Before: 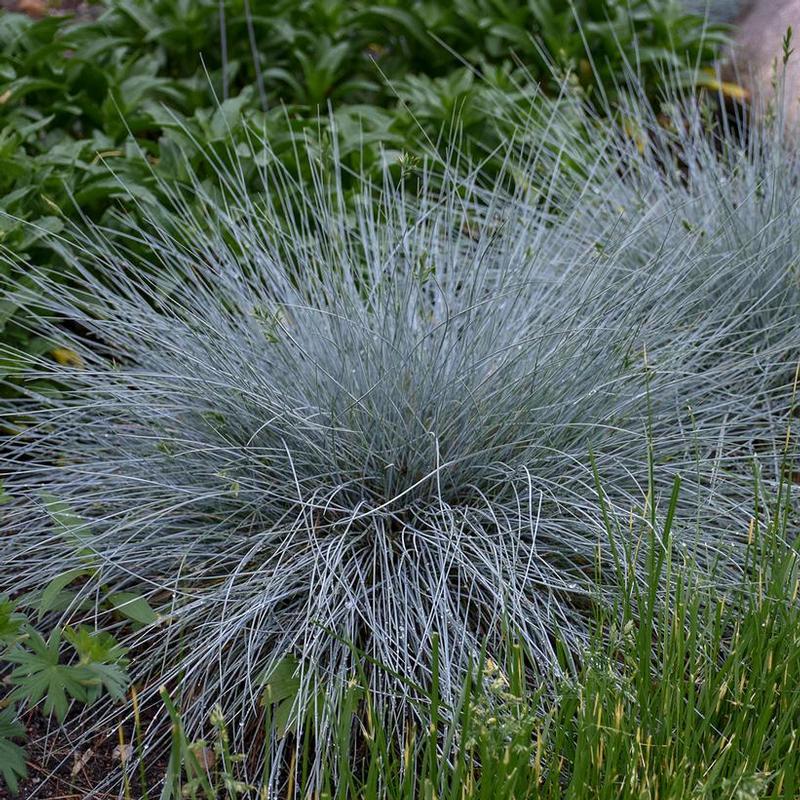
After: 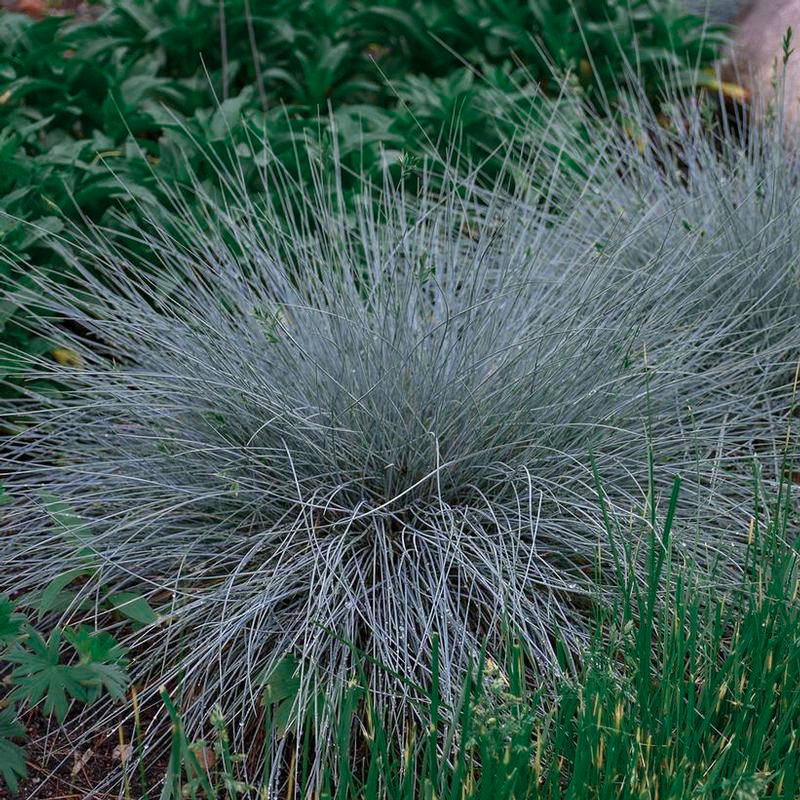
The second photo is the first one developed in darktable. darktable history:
color contrast: green-magenta contrast 1.73, blue-yellow contrast 1.15
color zones: curves: ch0 [(0, 0.5) (0.125, 0.4) (0.25, 0.5) (0.375, 0.4) (0.5, 0.4) (0.625, 0.35) (0.75, 0.35) (0.875, 0.5)]; ch1 [(0, 0.35) (0.125, 0.45) (0.25, 0.35) (0.375, 0.35) (0.5, 0.35) (0.625, 0.35) (0.75, 0.45) (0.875, 0.35)]; ch2 [(0, 0.6) (0.125, 0.5) (0.25, 0.5) (0.375, 0.6) (0.5, 0.6) (0.625, 0.5) (0.75, 0.5) (0.875, 0.5)]
